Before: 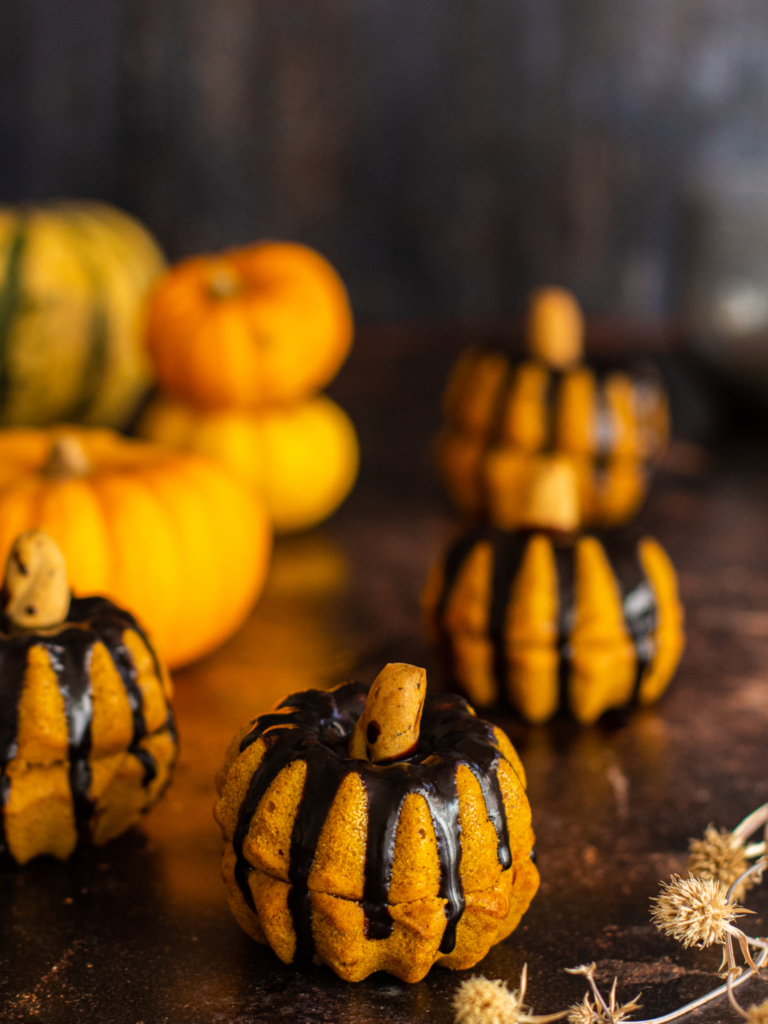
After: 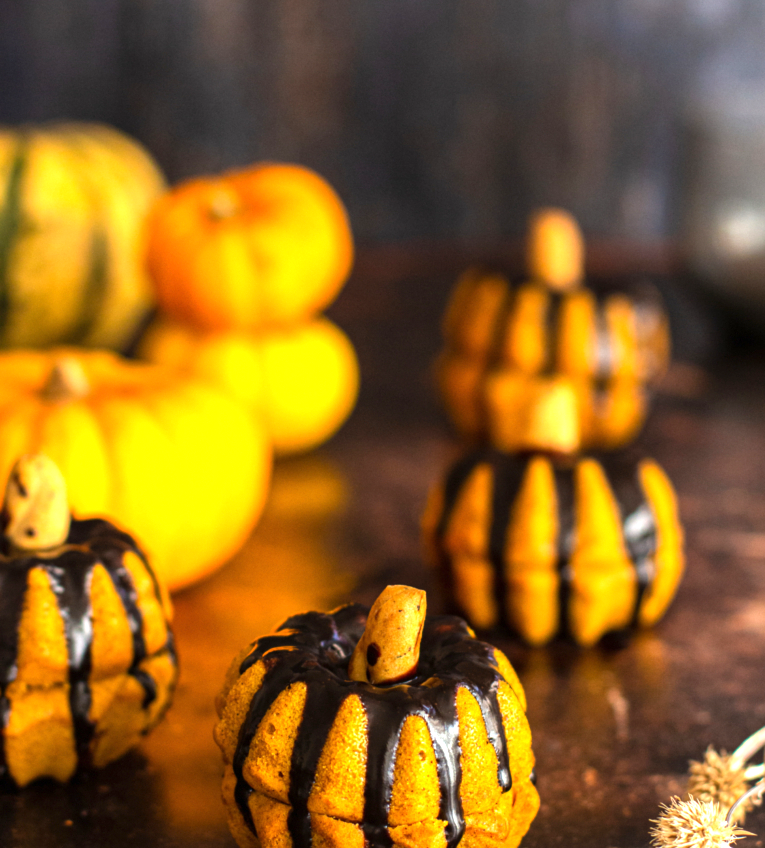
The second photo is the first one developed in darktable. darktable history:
exposure: exposure 0.999 EV, compensate highlight preservation false
crop: top 7.625%, bottom 8.027%
white balance: emerald 1
